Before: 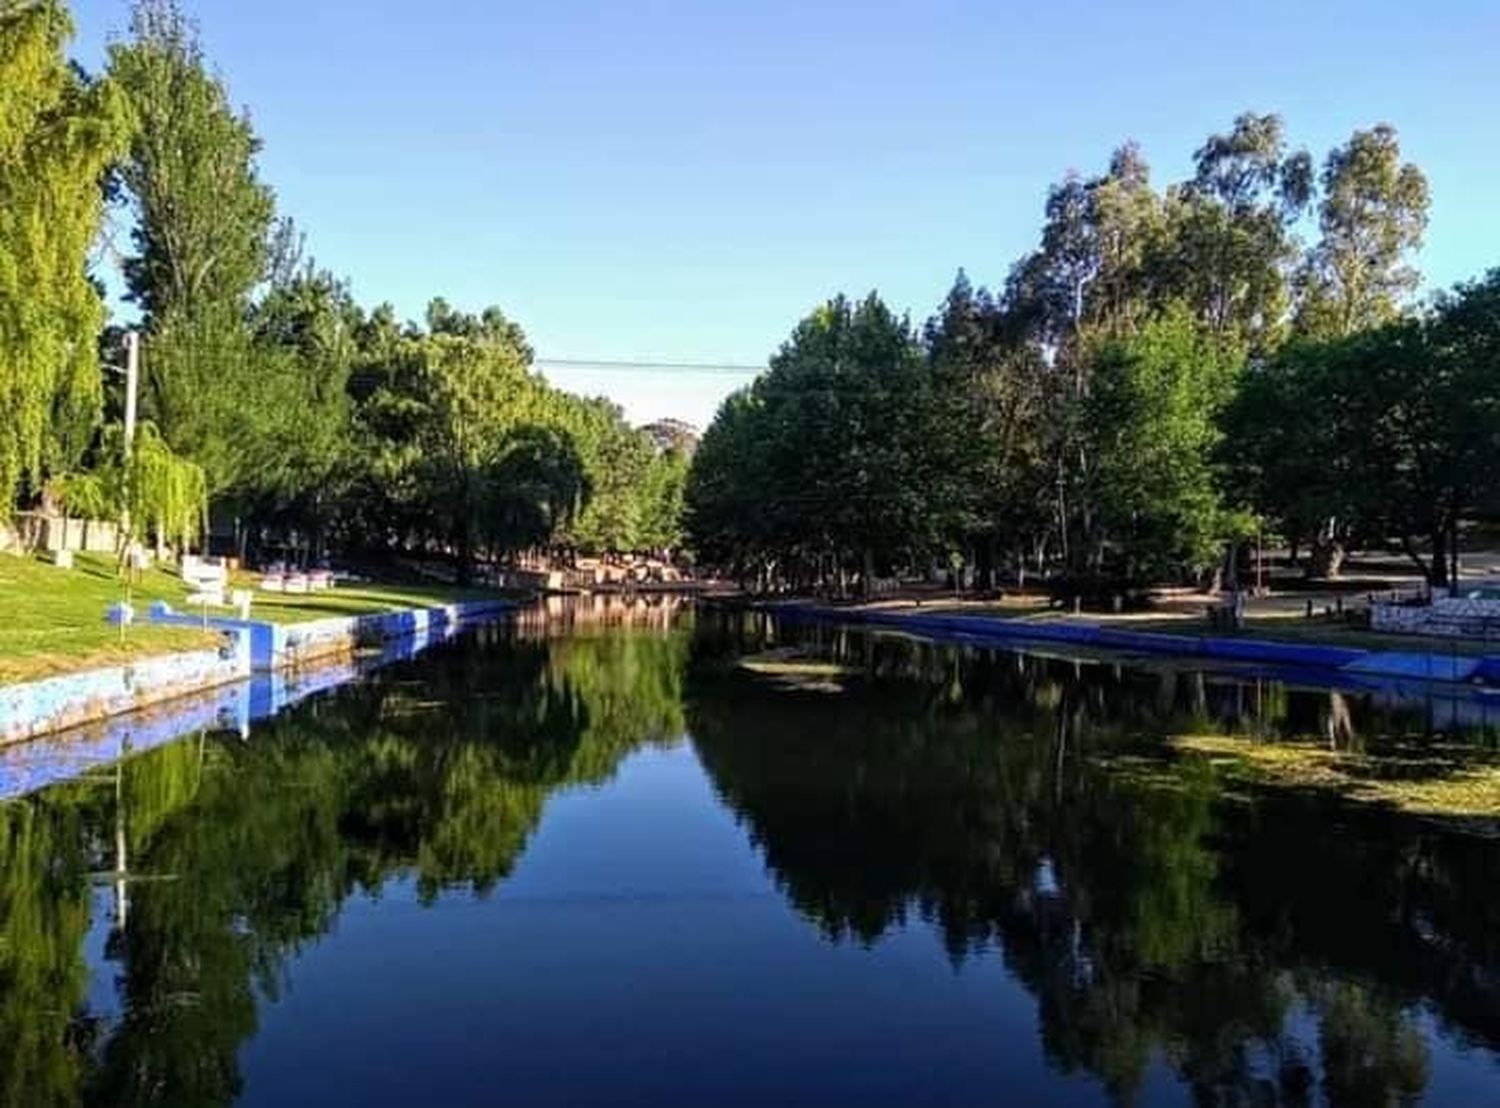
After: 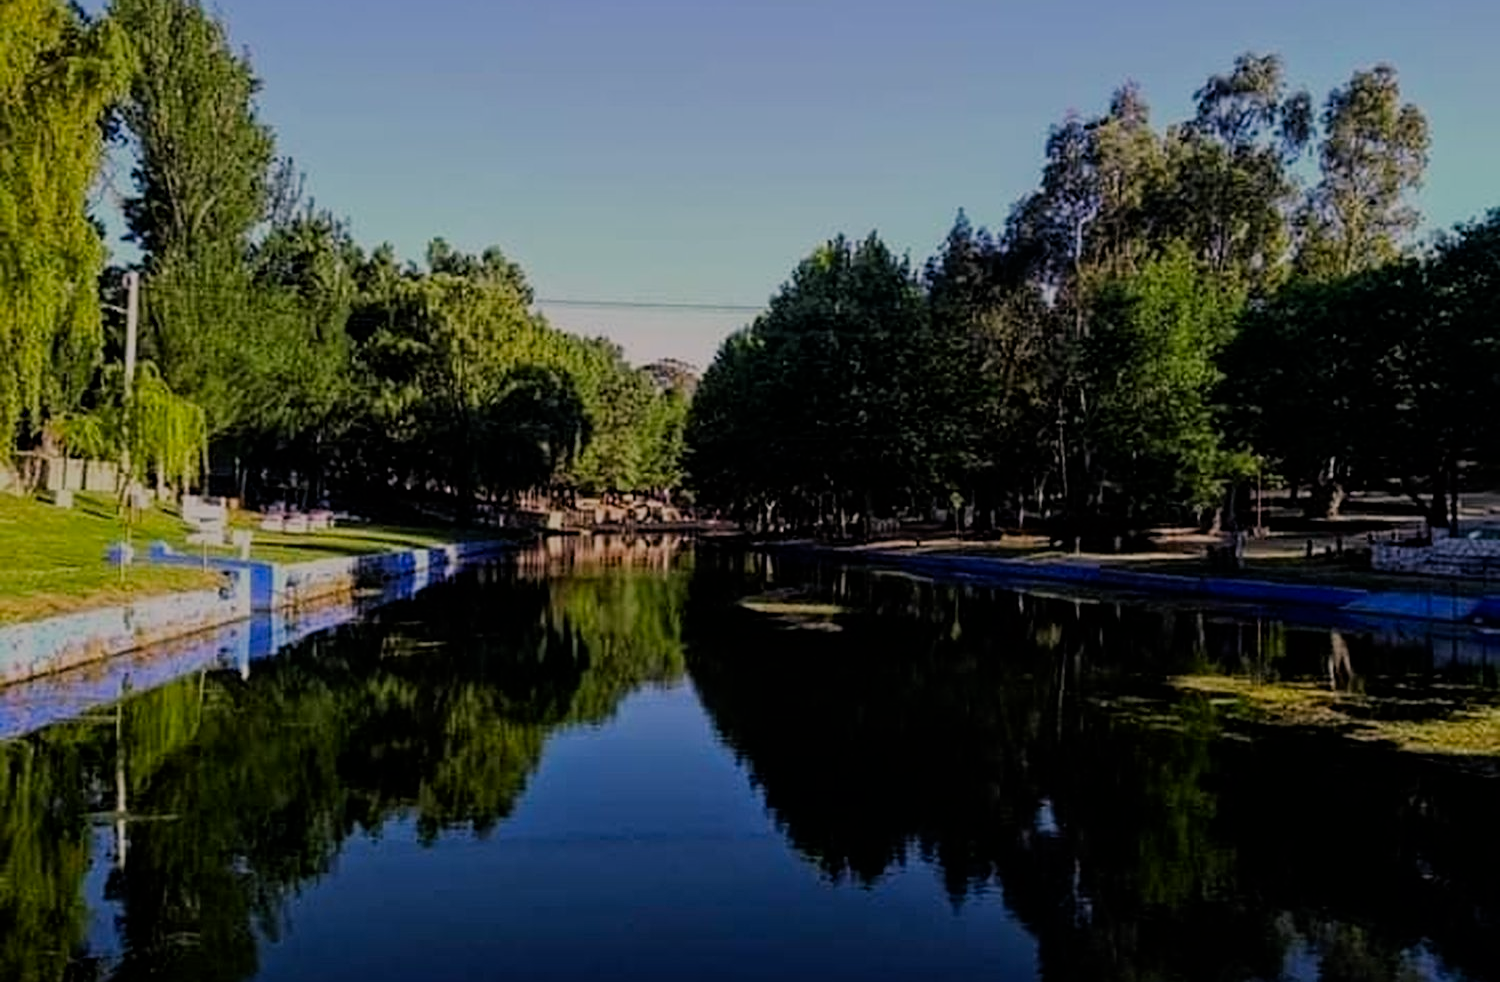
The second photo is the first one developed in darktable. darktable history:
sharpen: radius 2.172, amount 0.388, threshold 0.017
filmic rgb: black relative exposure -7.65 EV, white relative exposure 4.56 EV, hardness 3.61
color correction: highlights a* 3.47, highlights b* 1.61, saturation 1.22
crop and rotate: top 5.484%, bottom 5.862%
exposure: exposure -0.974 EV, compensate highlight preservation false
